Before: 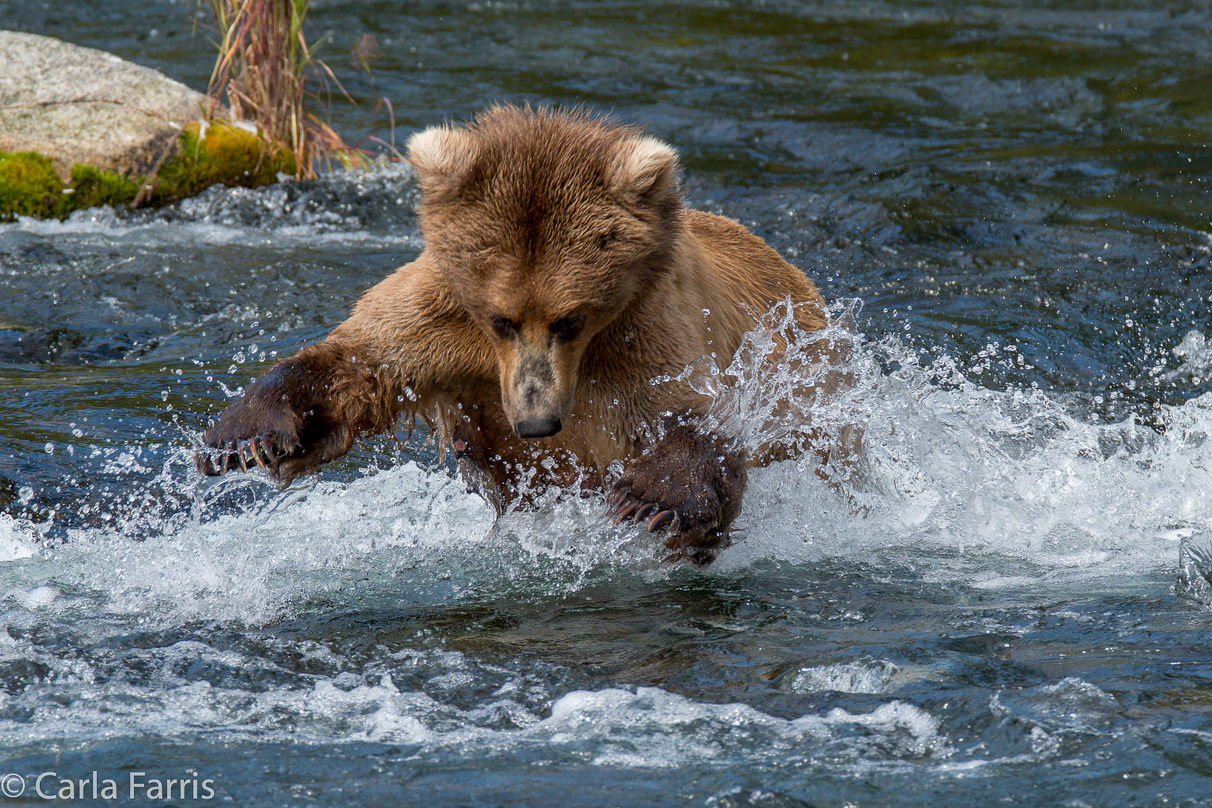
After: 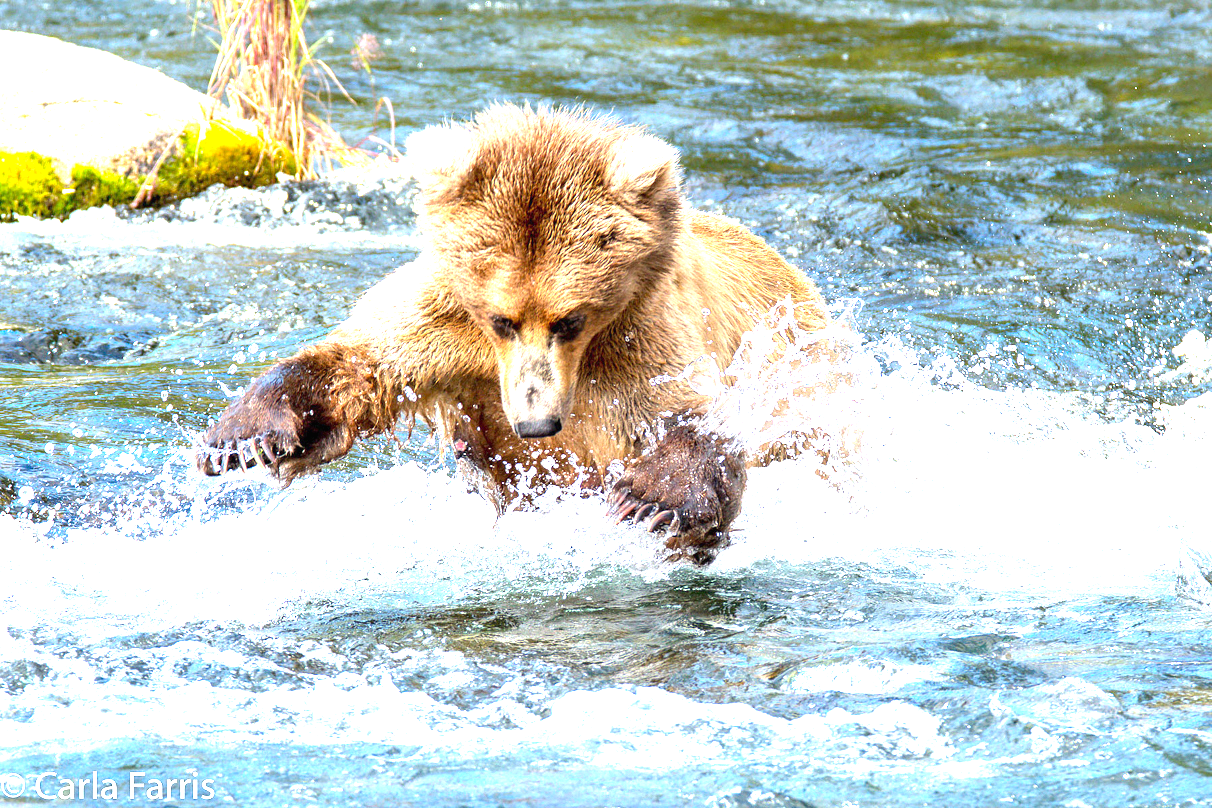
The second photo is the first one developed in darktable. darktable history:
exposure: black level correction 0, exposure 1.943 EV, compensate exposure bias true, compensate highlight preservation false
levels: levels [0, 0.394, 0.787]
